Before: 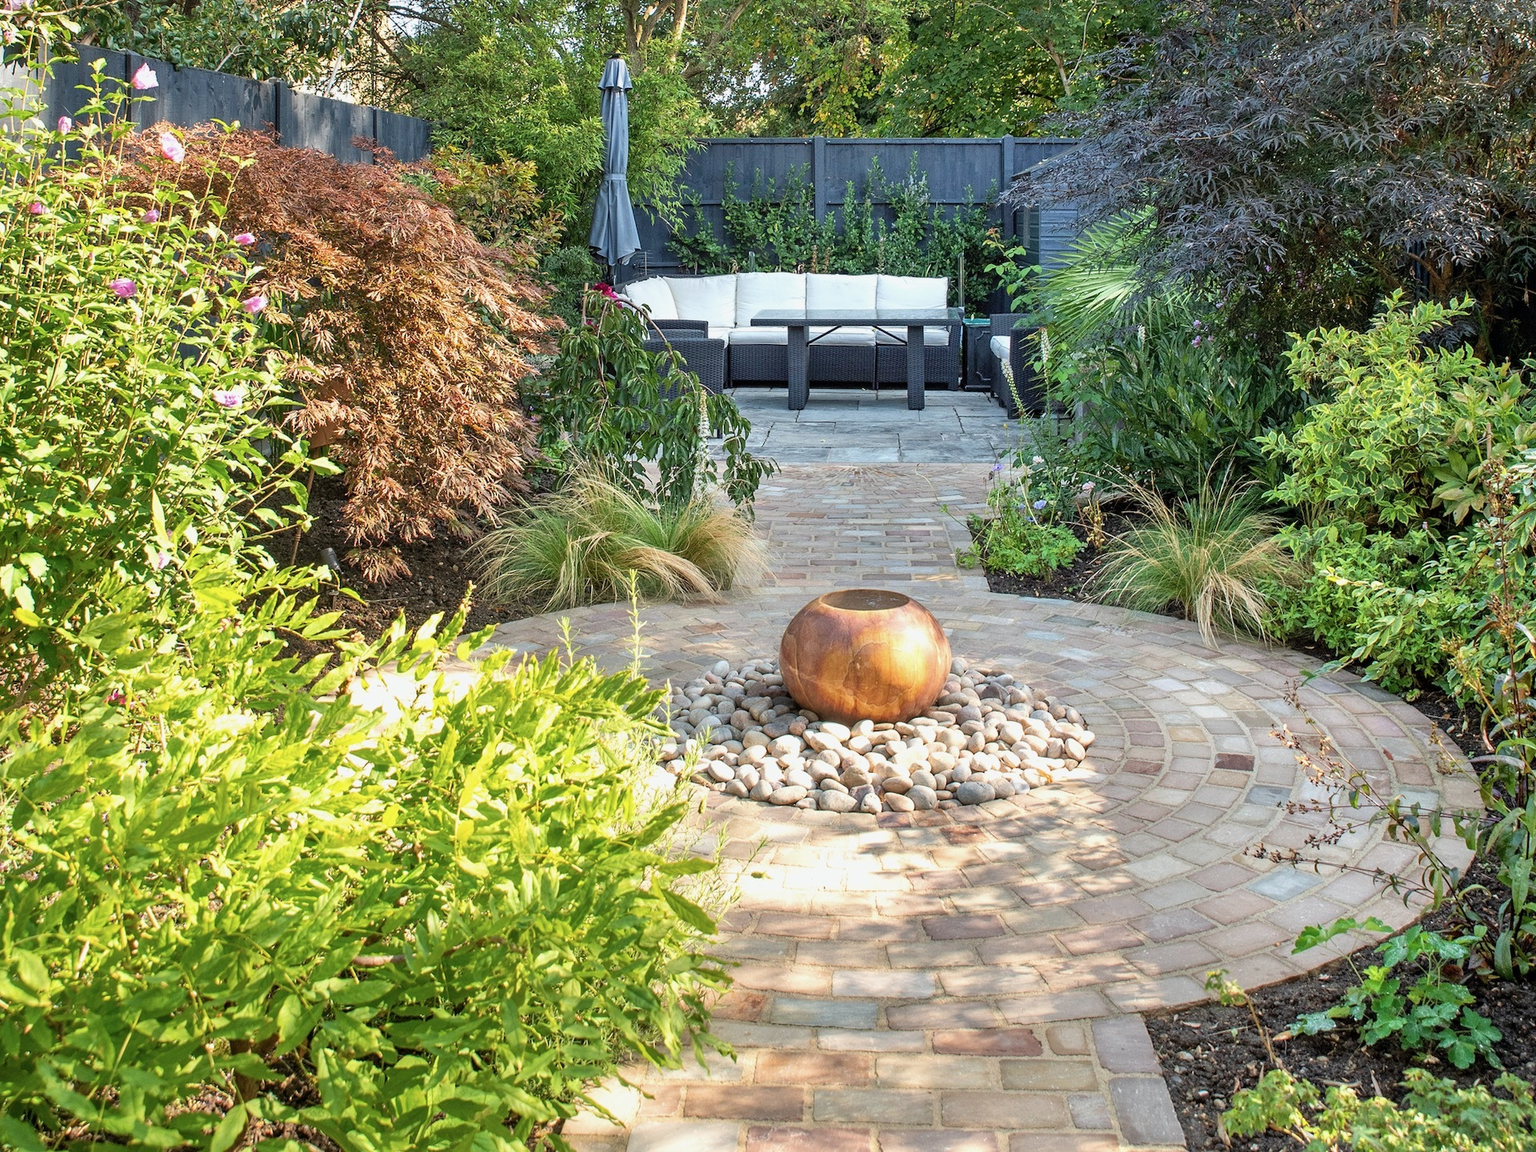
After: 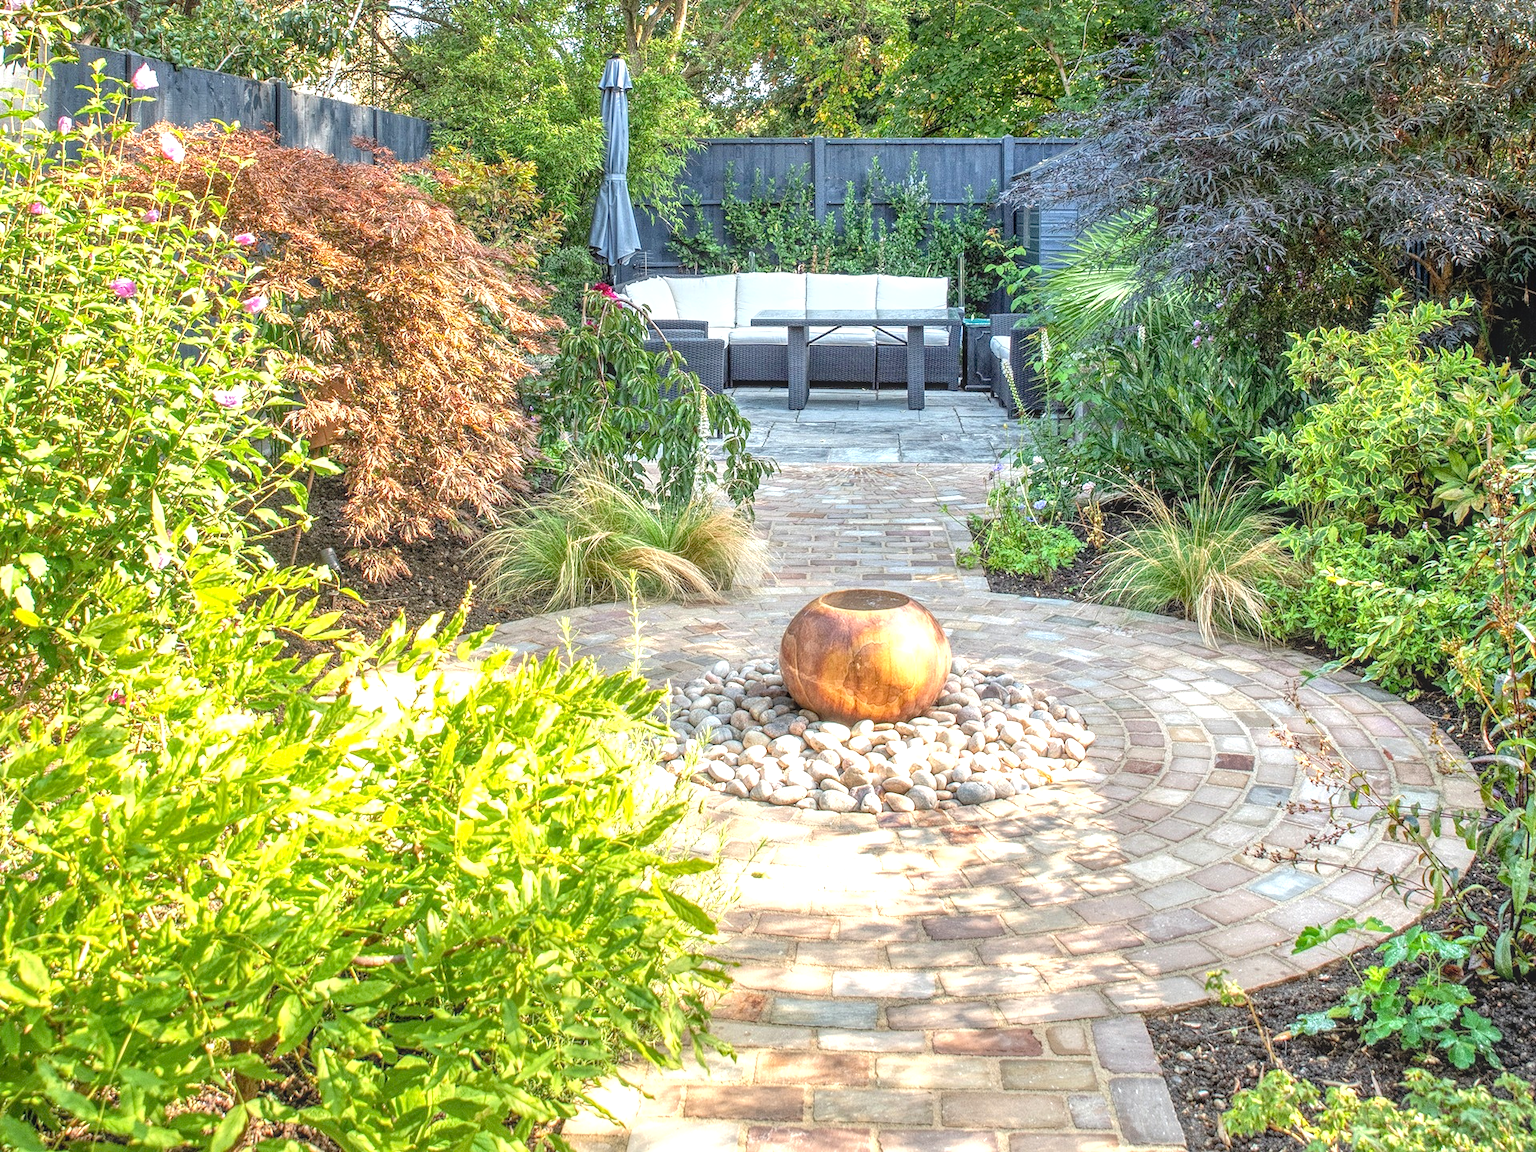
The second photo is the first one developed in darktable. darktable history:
exposure: exposure 0.605 EV, compensate exposure bias true, compensate highlight preservation false
local contrast: highlights 66%, shadows 32%, detail 167%, midtone range 0.2
